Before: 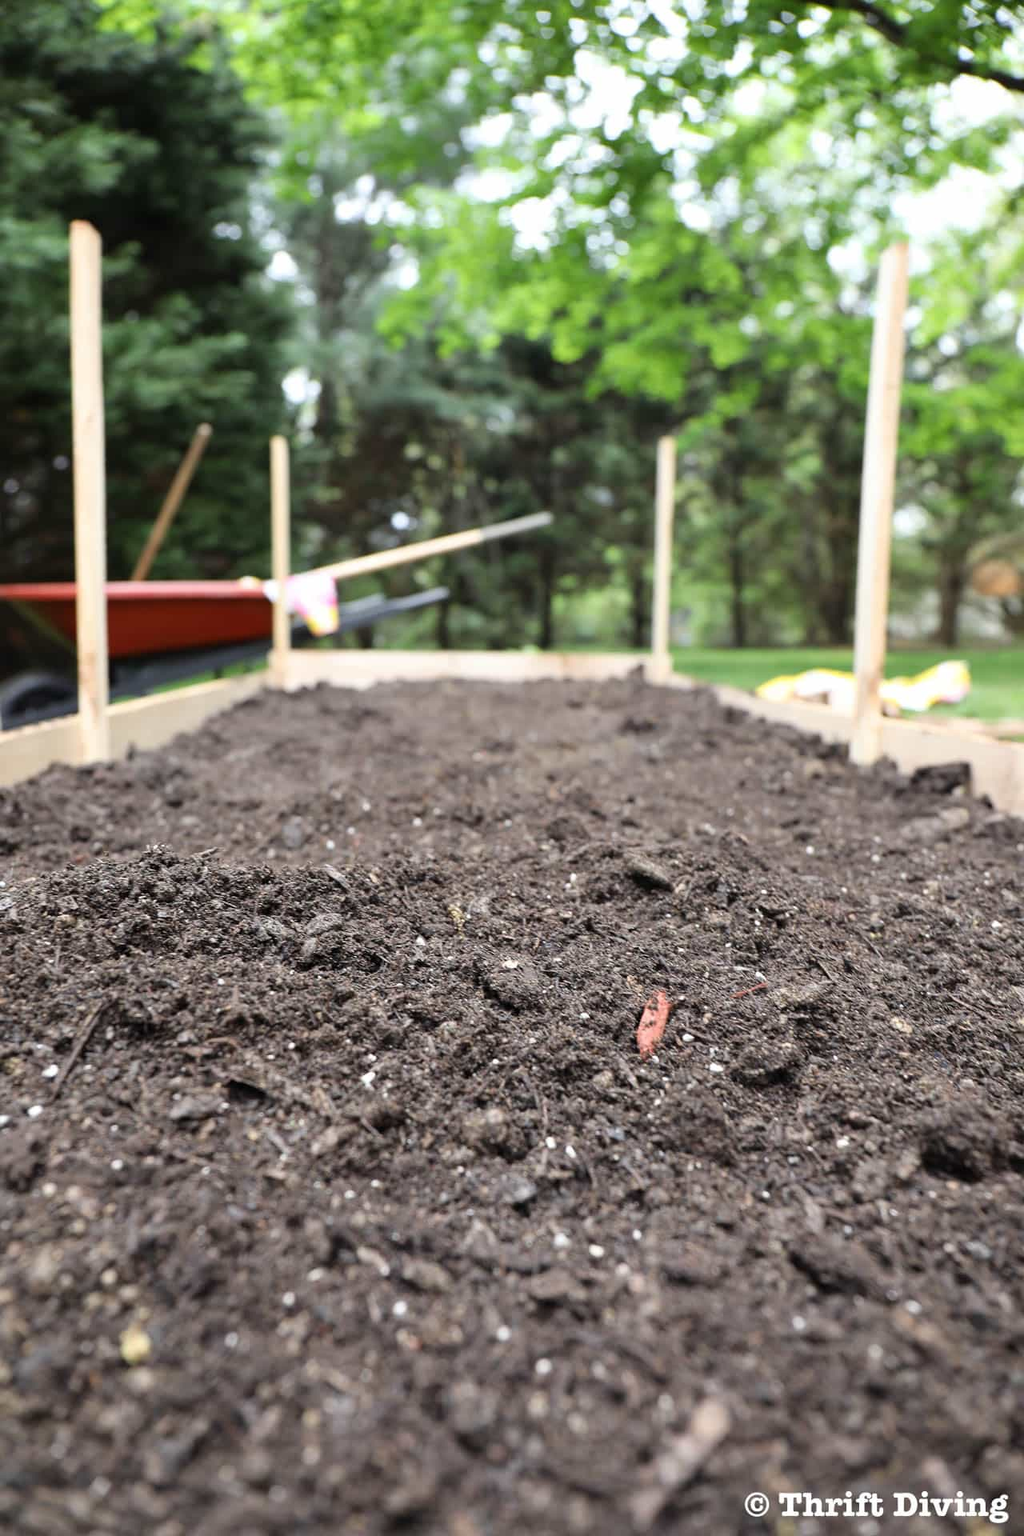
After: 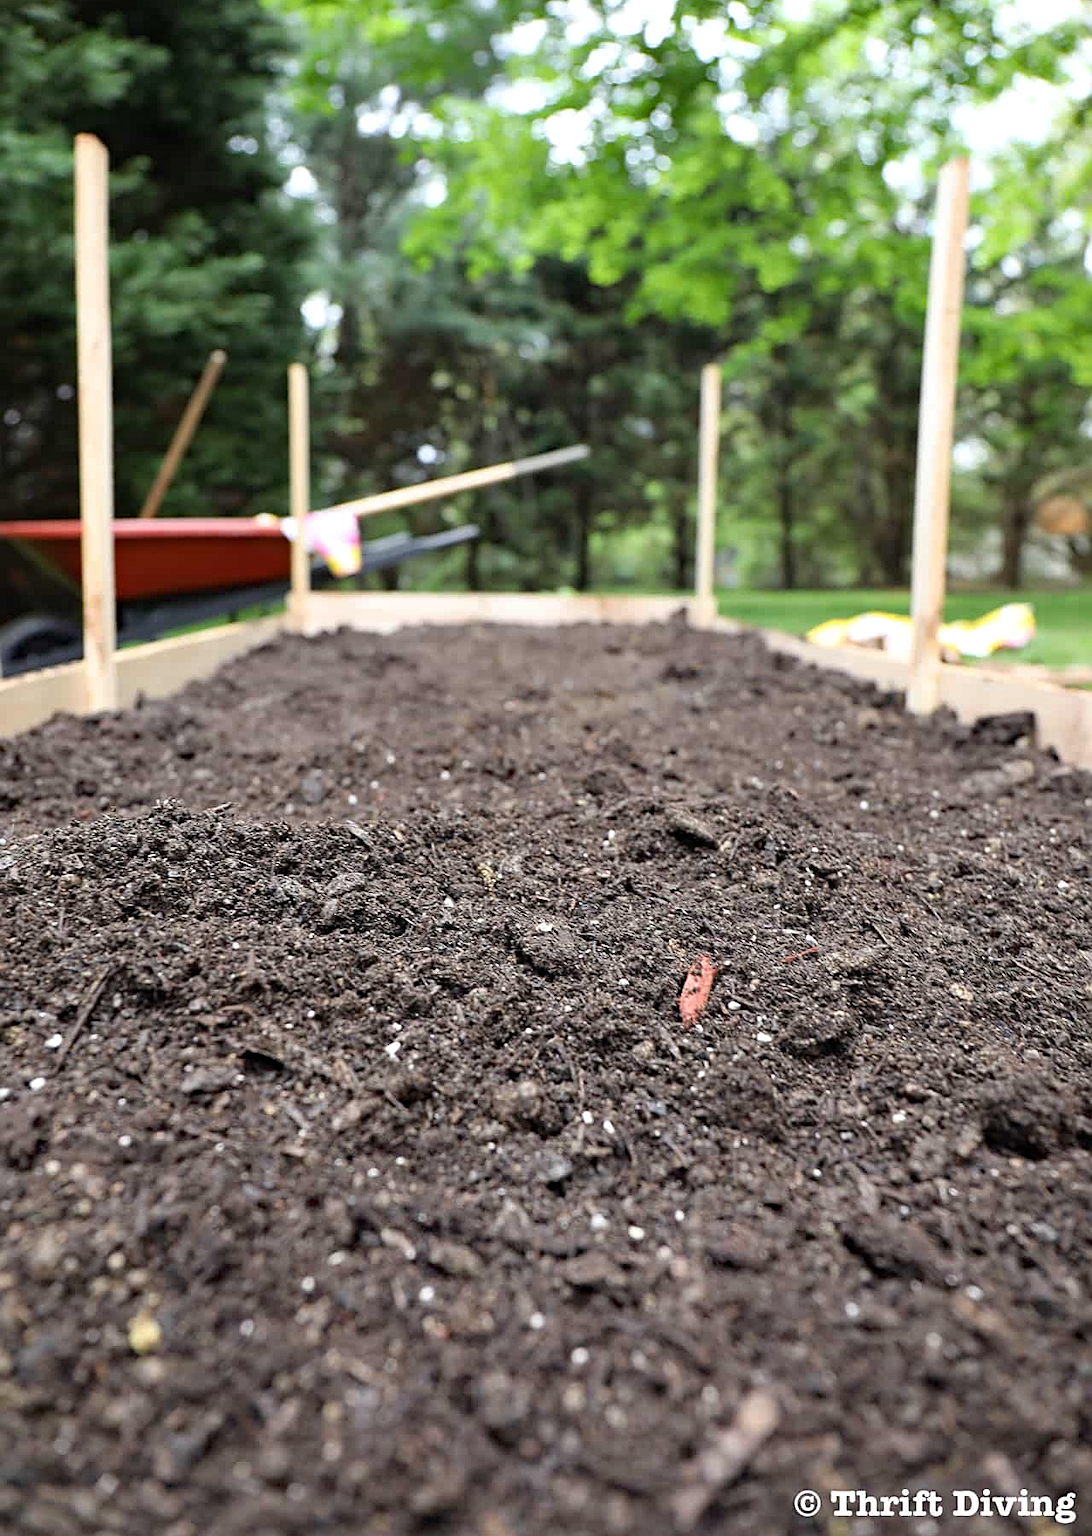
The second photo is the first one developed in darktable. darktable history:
haze removal: compatibility mode true, adaptive false
sharpen: on, module defaults
crop and rotate: top 6.25%
